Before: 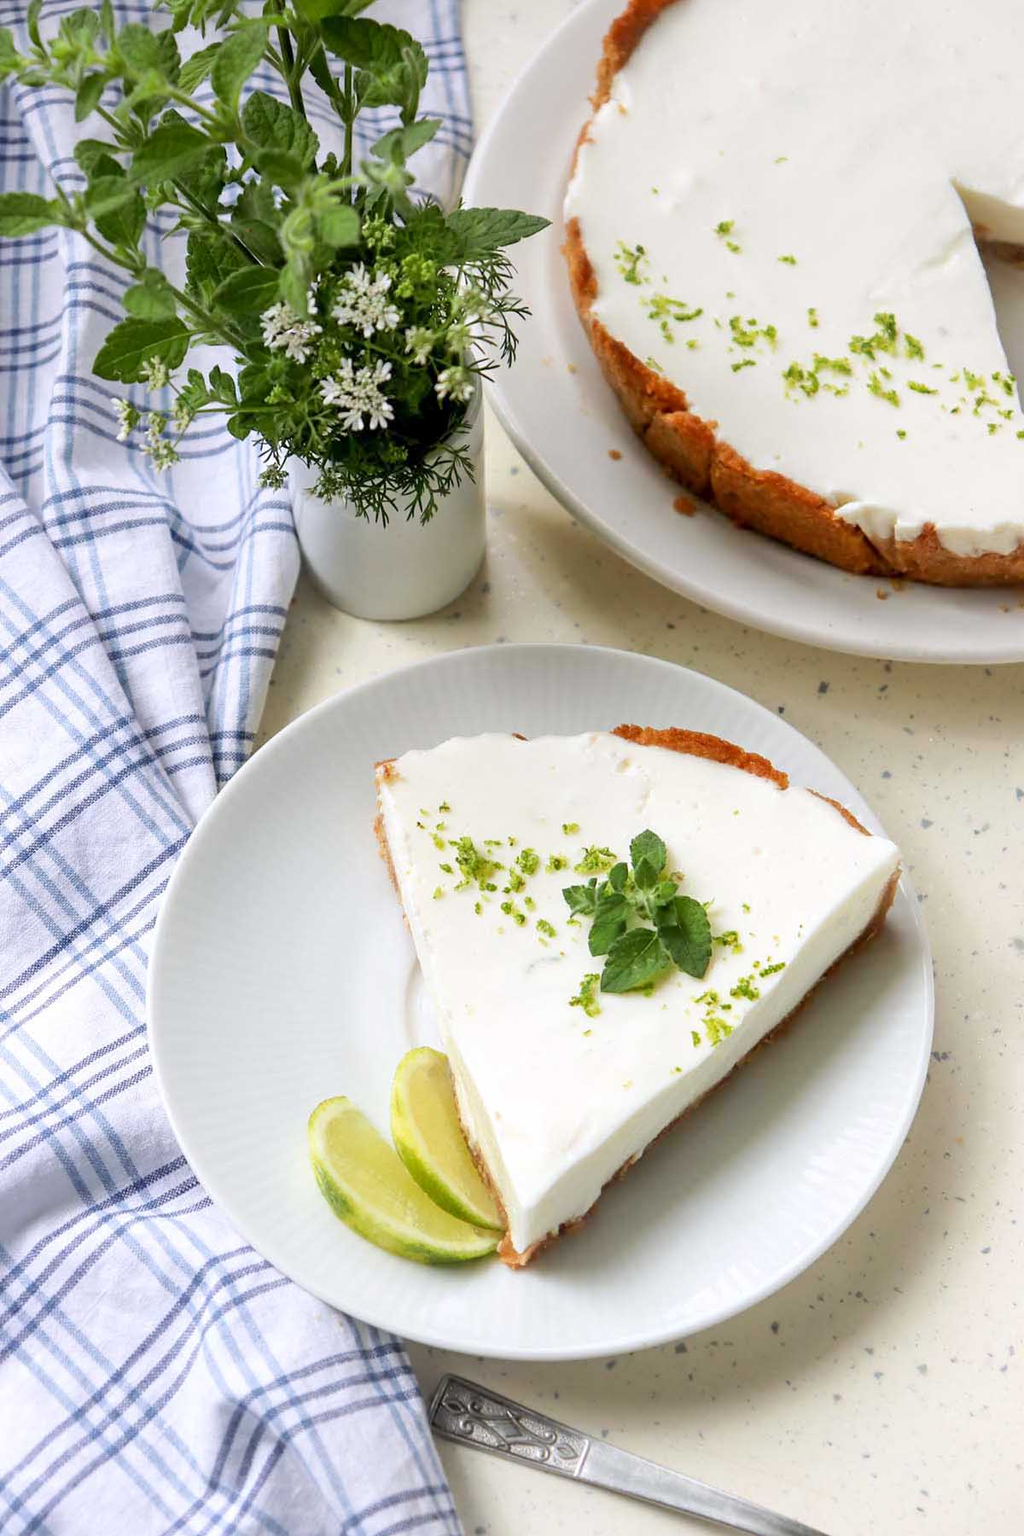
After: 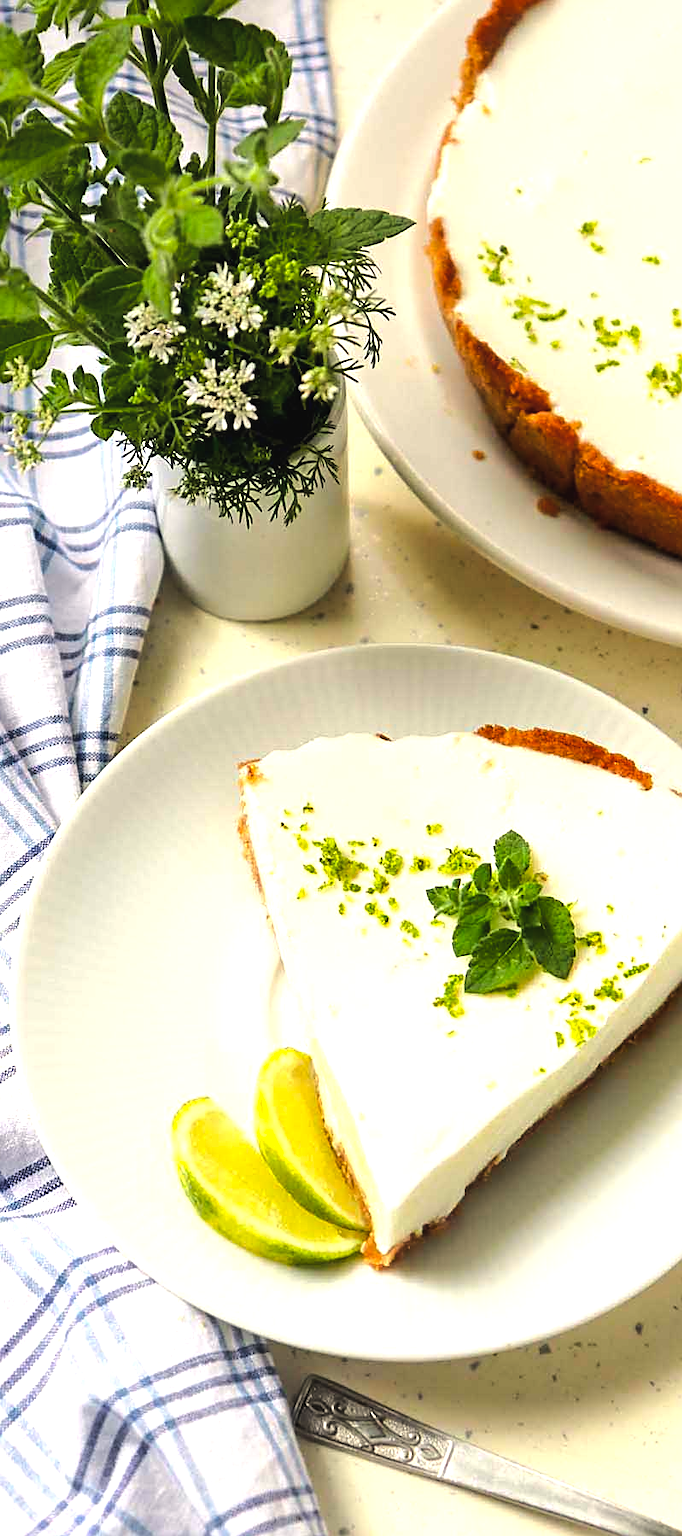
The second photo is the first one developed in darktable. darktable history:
color balance rgb: global offset › luminance 0.71%, perceptual saturation grading › global saturation -11.5%, perceptual brilliance grading › highlights 17.77%, perceptual brilliance grading › mid-tones 31.71%, perceptual brilliance grading › shadows -31.01%, global vibrance 50%
exposure: exposure 0.197 EV, compensate highlight preservation false
crop and rotate: left 13.342%, right 19.991%
shadows and highlights: radius 121.13, shadows 21.4, white point adjustment -9.72, highlights -14.39, soften with gaussian
white balance: red 1.029, blue 0.92
sharpen: on, module defaults
